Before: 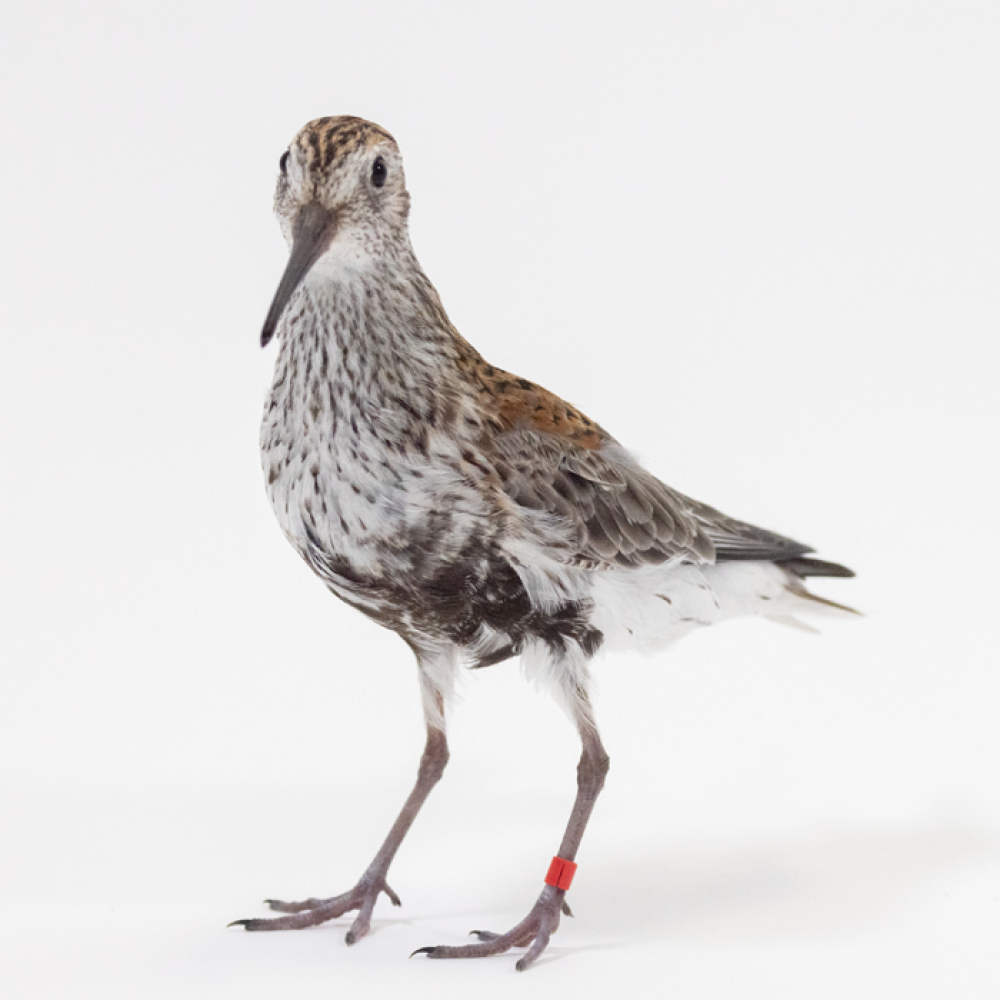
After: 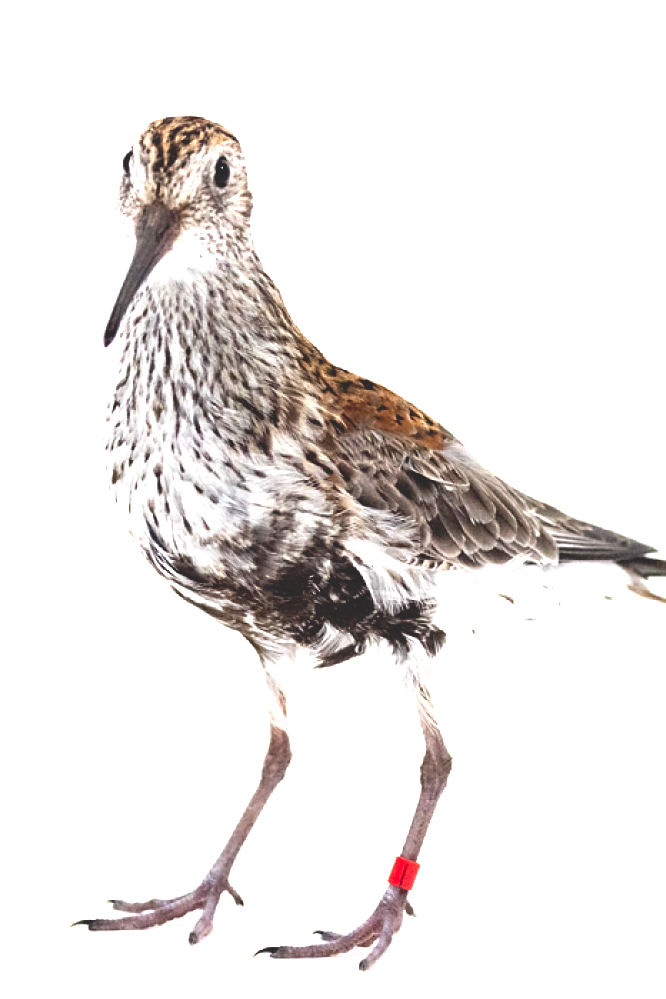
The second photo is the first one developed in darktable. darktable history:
base curve: curves: ch0 [(0, 0.02) (0.083, 0.036) (1, 1)], preserve colors none
sharpen: on, module defaults
exposure: exposure 0.943 EV, compensate highlight preservation false
crop and rotate: left 15.754%, right 17.579%
